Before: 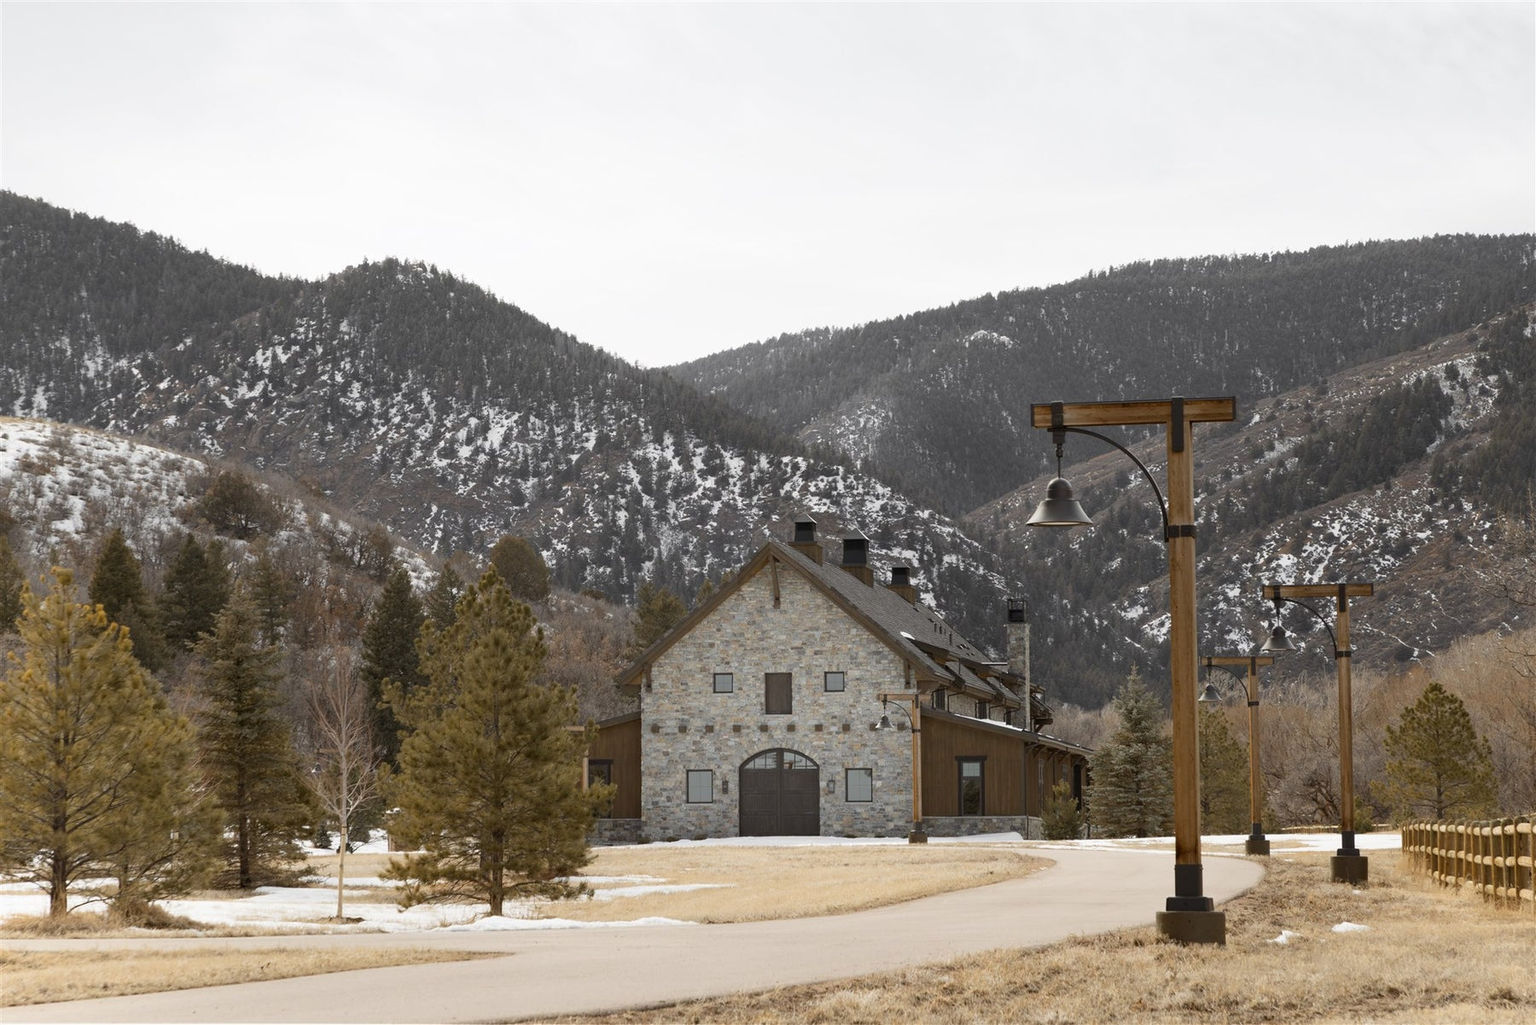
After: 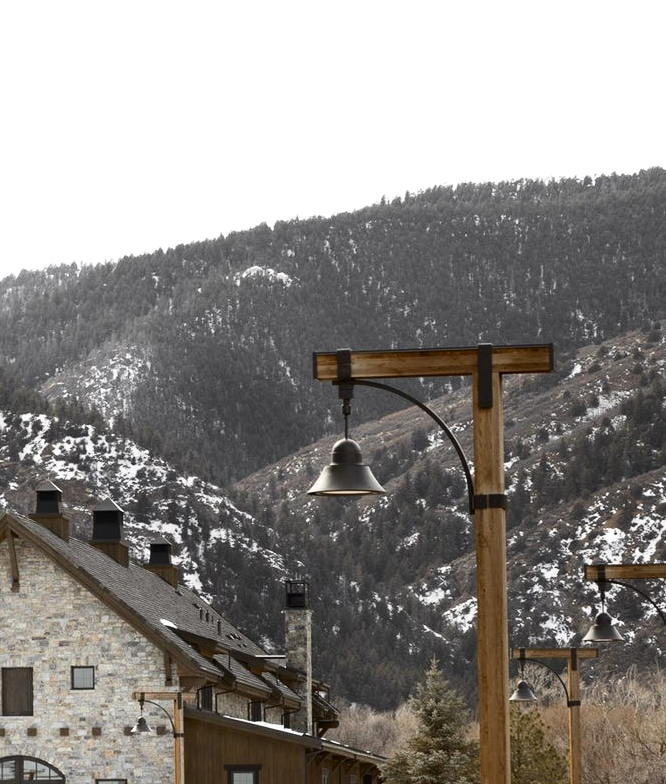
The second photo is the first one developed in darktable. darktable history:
tone equalizer: -8 EV -0.445 EV, -7 EV -0.38 EV, -6 EV -0.368 EV, -5 EV -0.196 EV, -3 EV 0.232 EV, -2 EV 0.319 EV, -1 EV 0.372 EV, +0 EV 0.428 EV, smoothing diameter 24.81%, edges refinement/feathering 11.34, preserve details guided filter
contrast brightness saturation: contrast 0.219
crop and rotate: left 49.775%, top 10.107%, right 13.203%, bottom 24.535%
